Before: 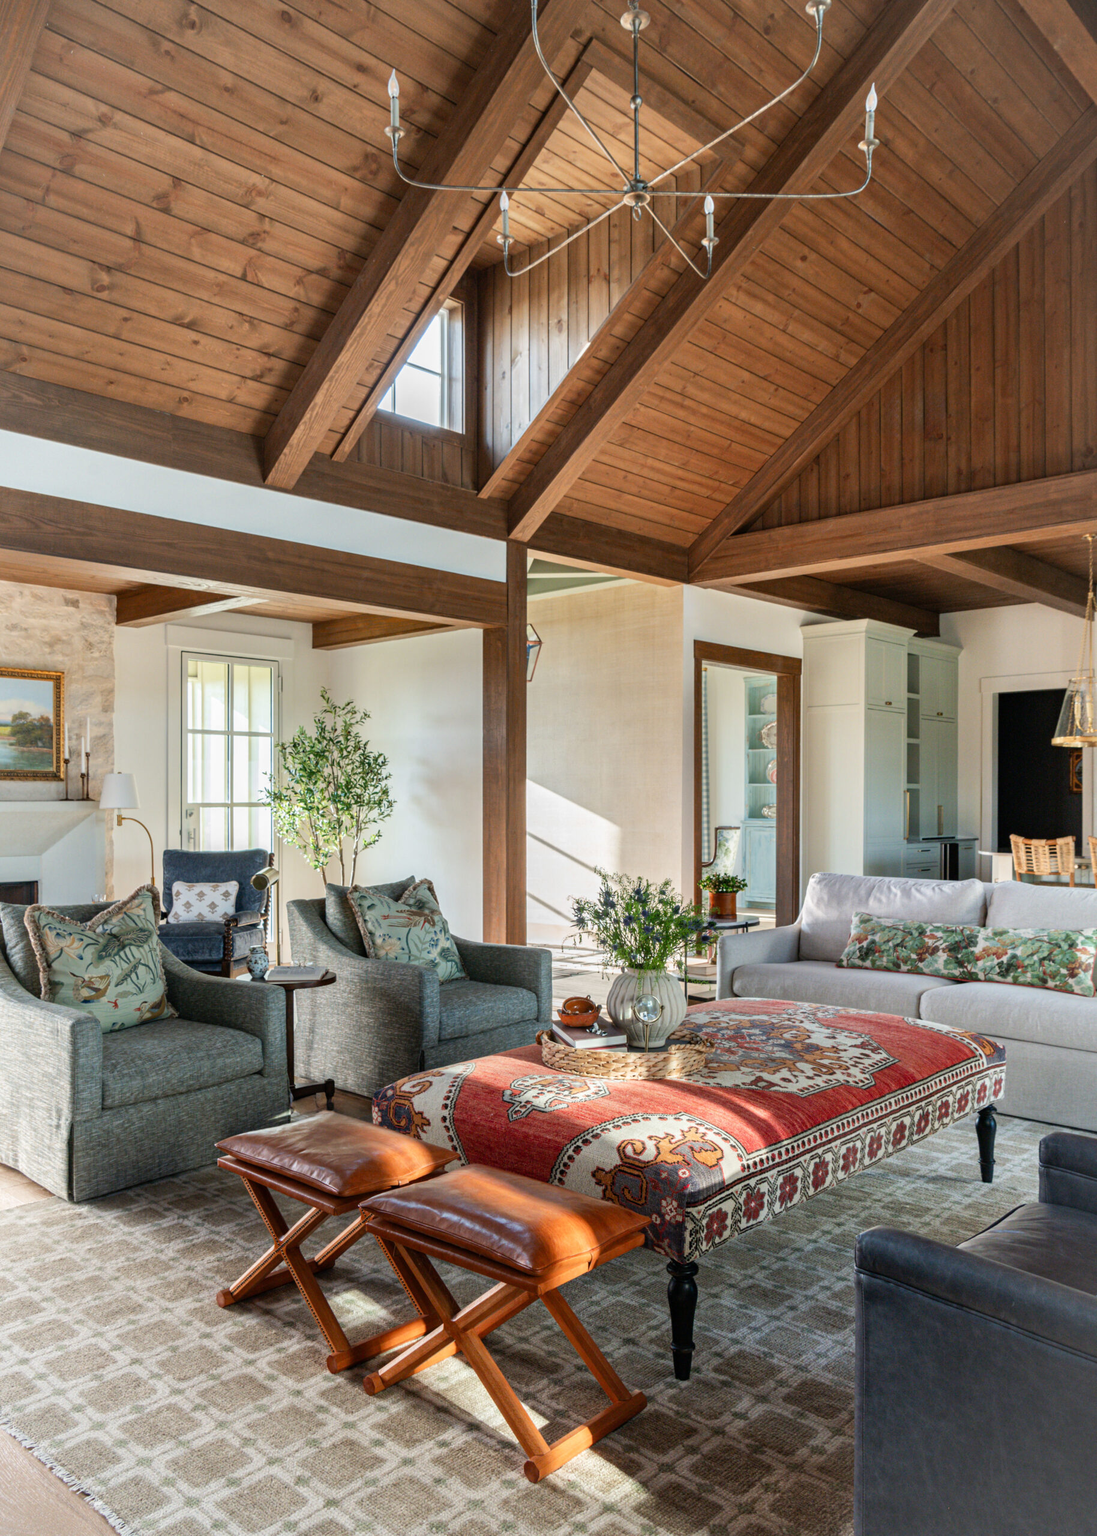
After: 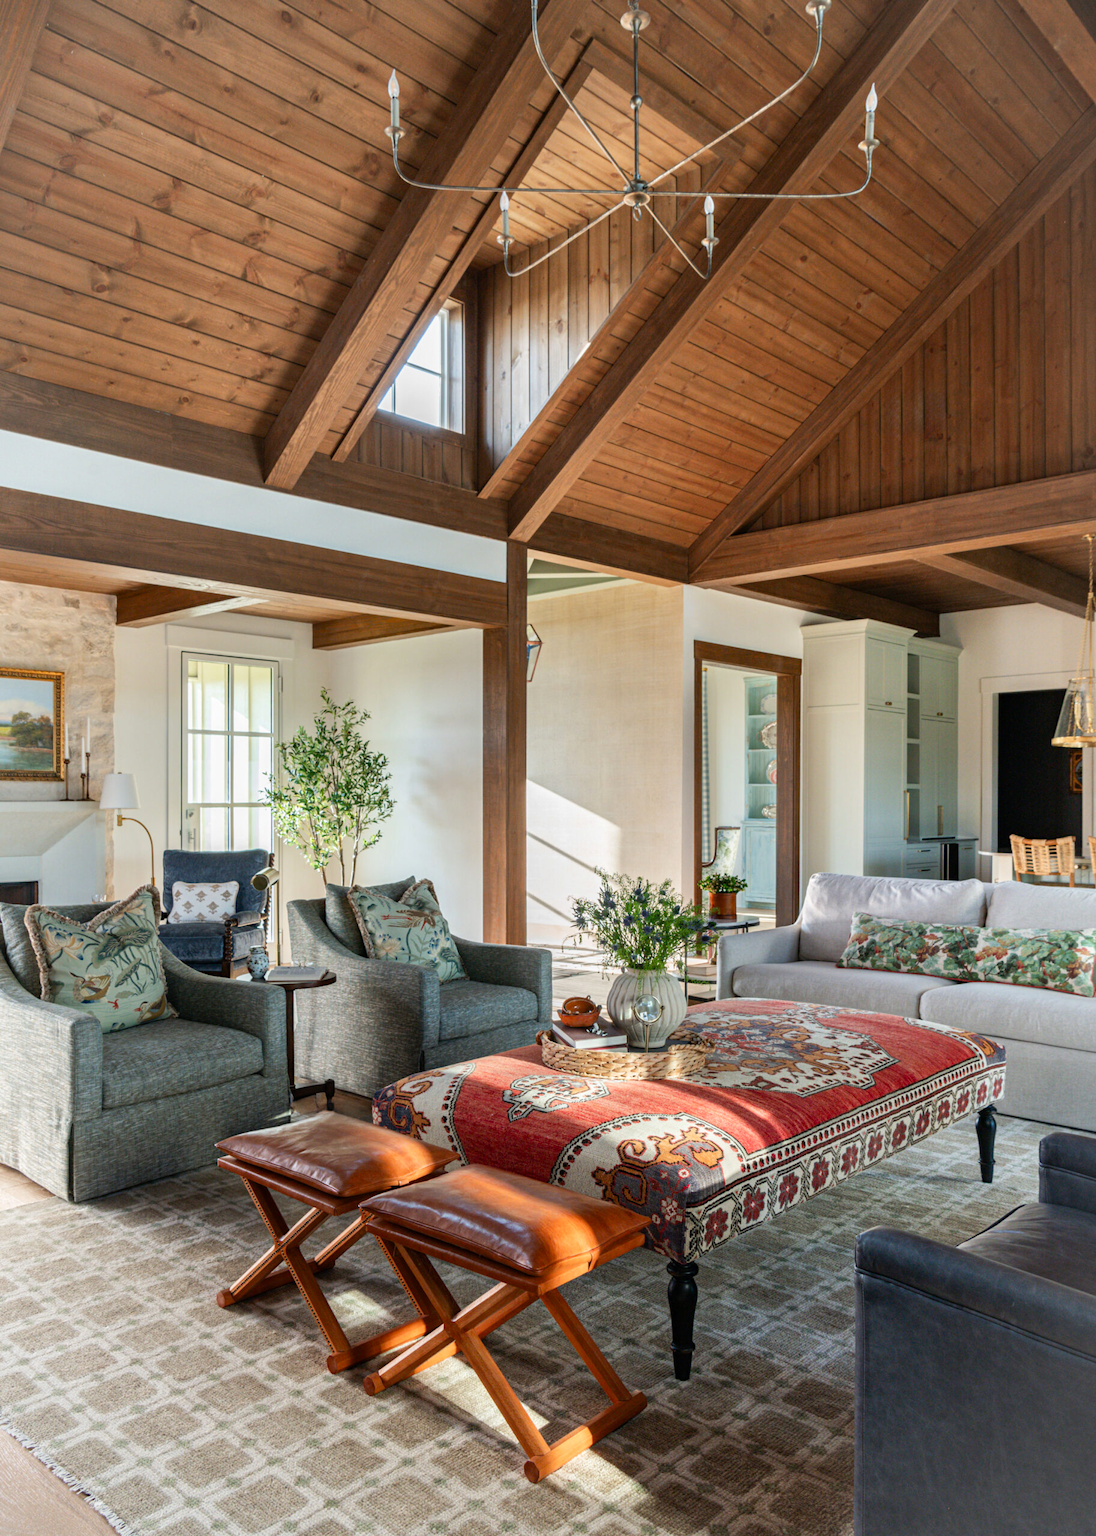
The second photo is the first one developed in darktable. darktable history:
contrast brightness saturation: contrast 0.045, saturation 0.07
